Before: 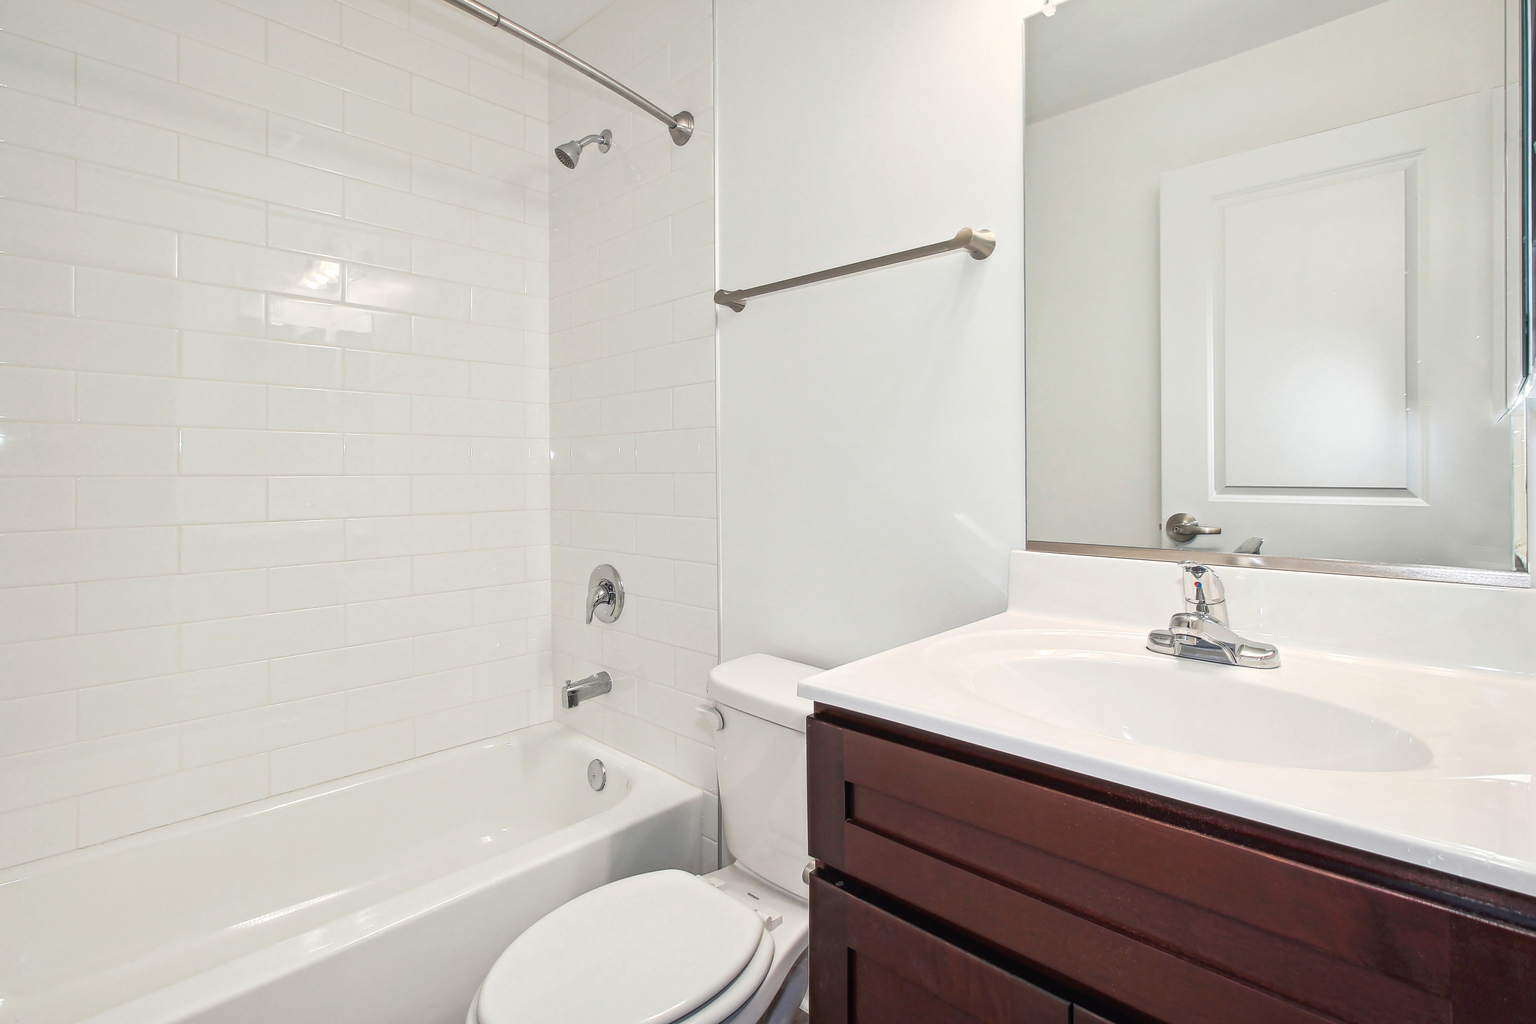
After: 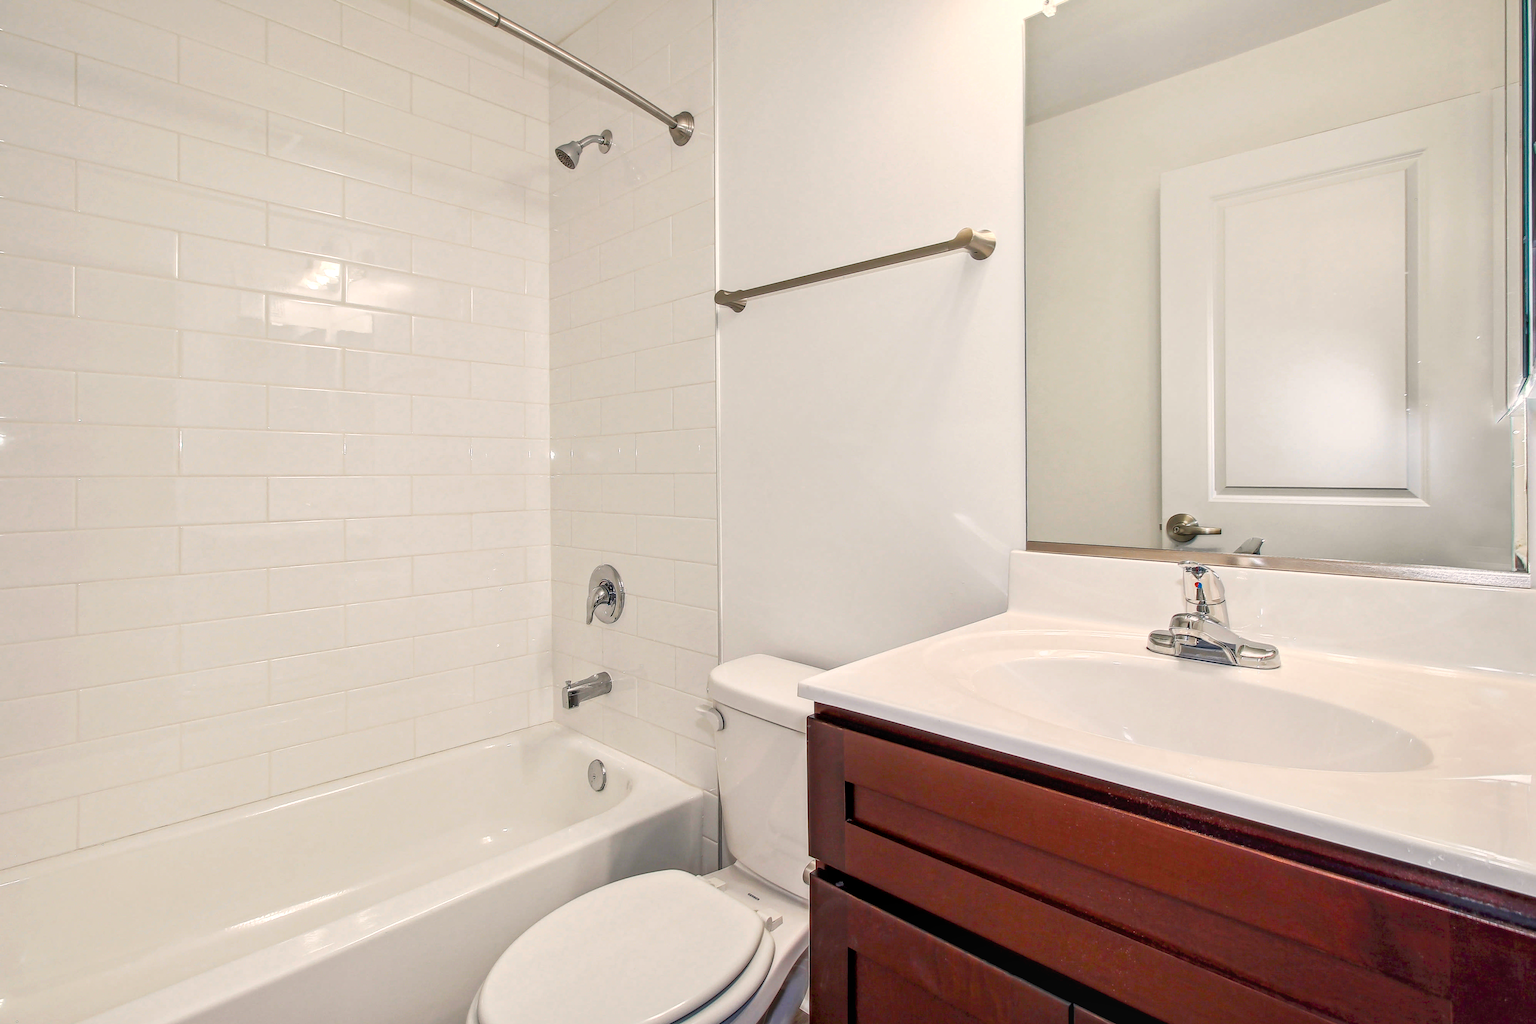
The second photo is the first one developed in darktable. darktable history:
color balance rgb: power › hue 72.38°, highlights gain › chroma 1.688%, highlights gain › hue 56.08°, global offset › luminance -0.505%, linear chroma grading › global chroma 15.152%, perceptual saturation grading › global saturation 20%, perceptual saturation grading › highlights -24.842%, perceptual saturation grading › shadows 49.88%, global vibrance 14.65%
local contrast: on, module defaults
